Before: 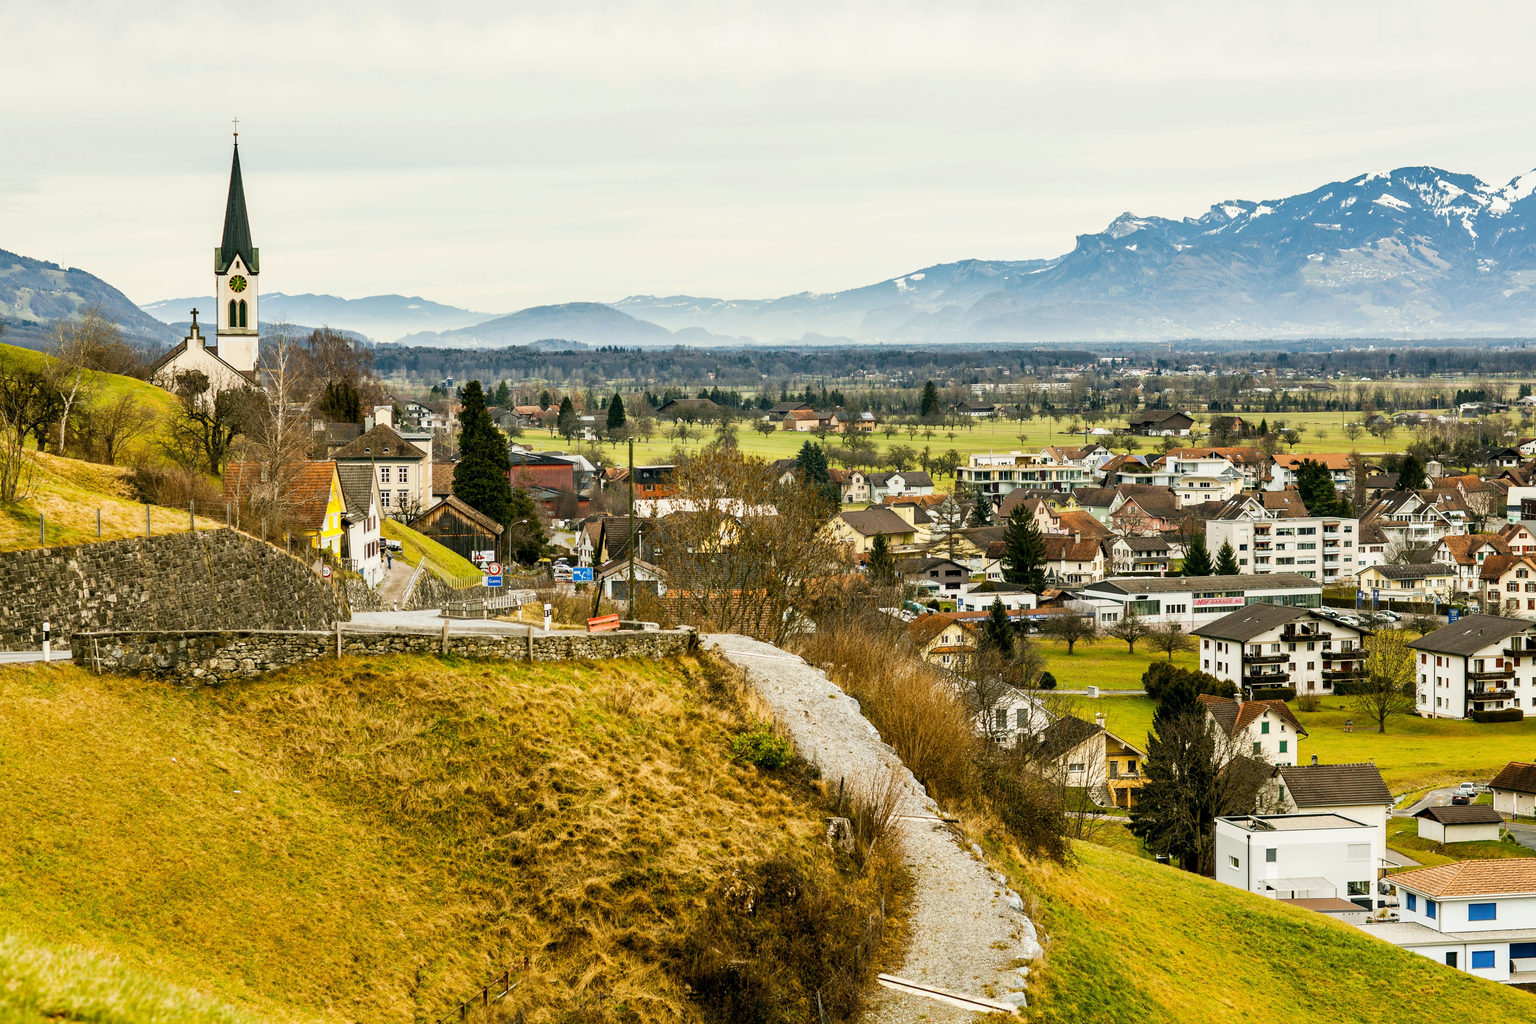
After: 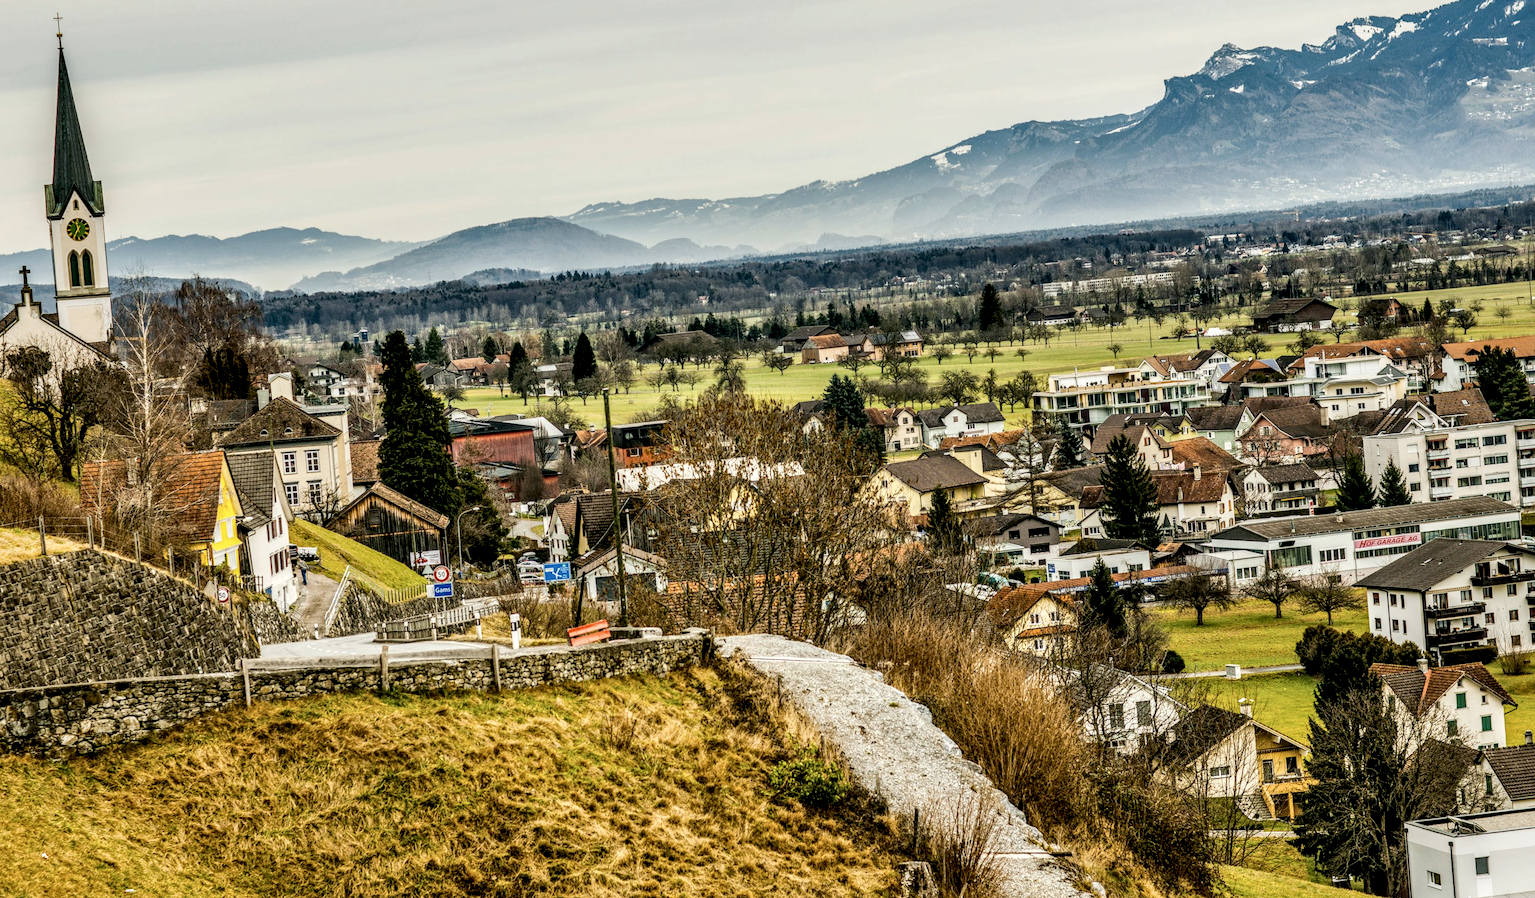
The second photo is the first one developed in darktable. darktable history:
local contrast: highlights 12%, shadows 38%, detail 183%, midtone range 0.471
crop: left 7.856%, top 11.836%, right 10.12%, bottom 15.387%
shadows and highlights: radius 110.86, shadows 51.09, white point adjustment 9.16, highlights -4.17, highlights color adjustment 32.2%, soften with gaussian
exposure: black level correction 0, compensate exposure bias true, compensate highlight preservation false
rotate and perspective: rotation -4.57°, crop left 0.054, crop right 0.944, crop top 0.087, crop bottom 0.914
